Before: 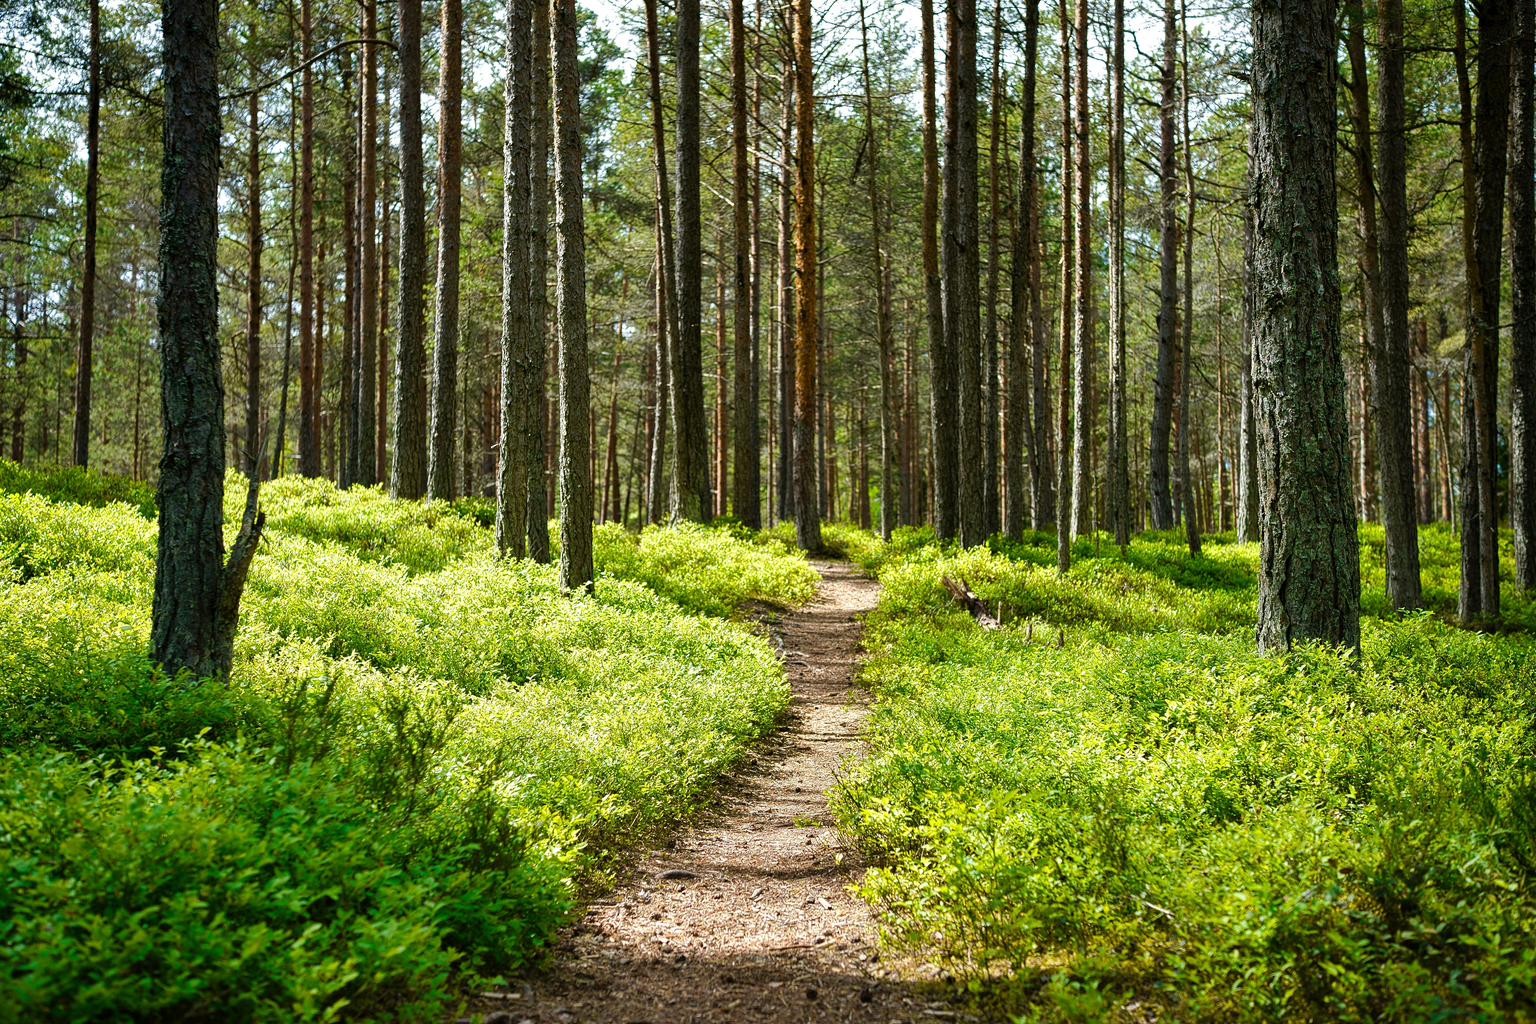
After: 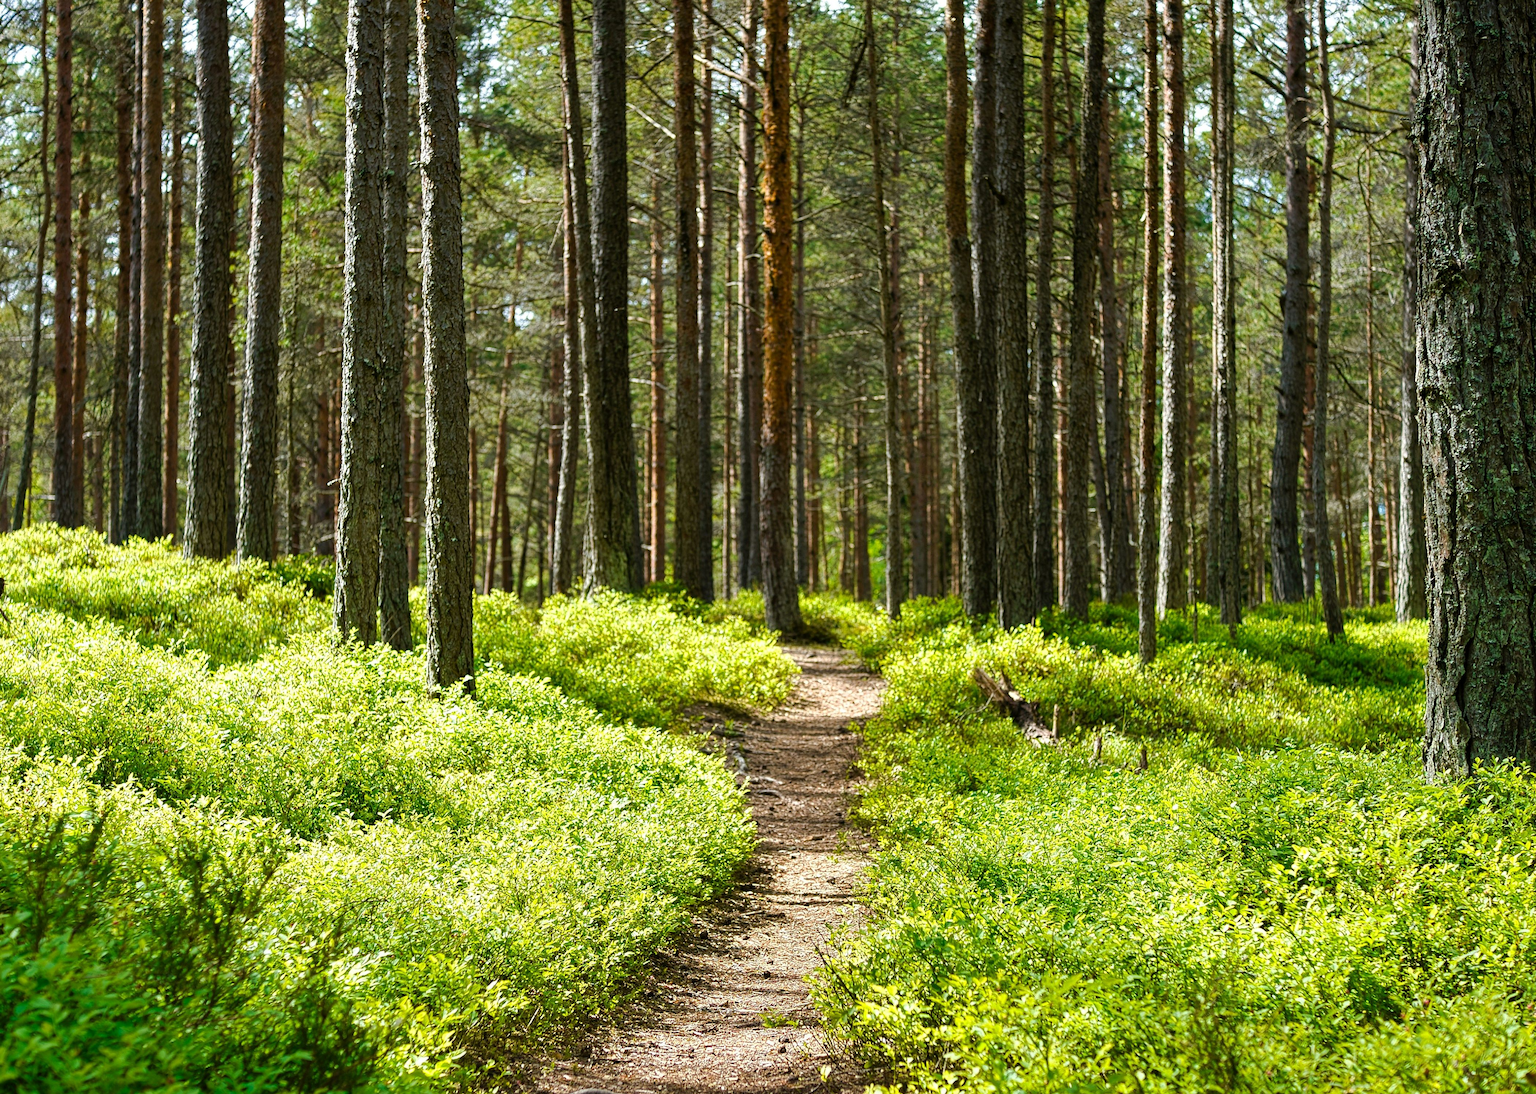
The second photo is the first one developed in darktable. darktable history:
crop and rotate: left 17.099%, top 10.676%, right 13.031%, bottom 14.635%
